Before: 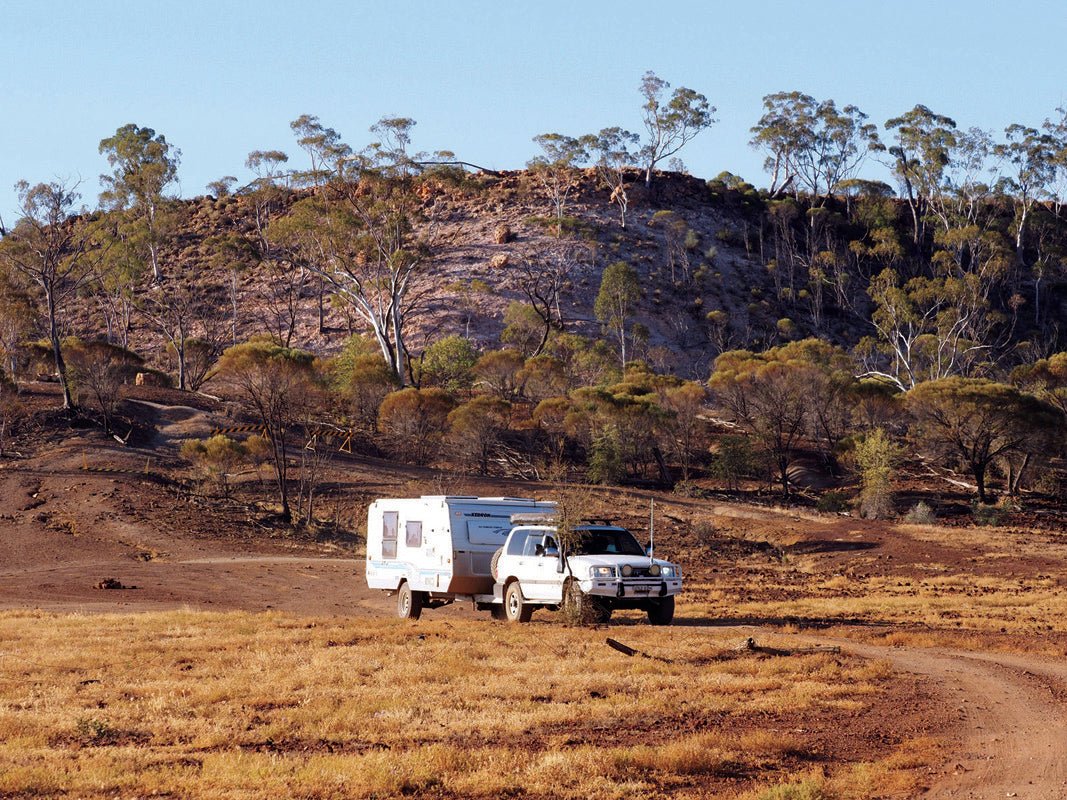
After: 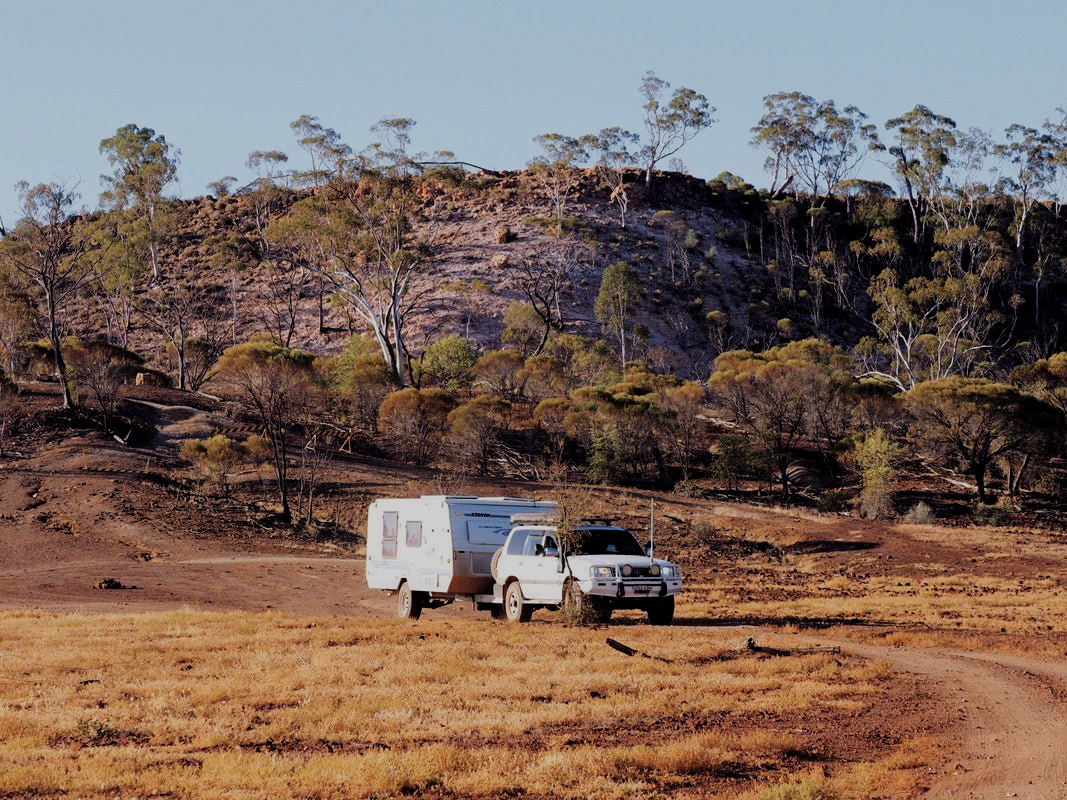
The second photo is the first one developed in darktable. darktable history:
filmic rgb: black relative exposure -7.16 EV, white relative exposure 5.36 EV, hardness 3.02
